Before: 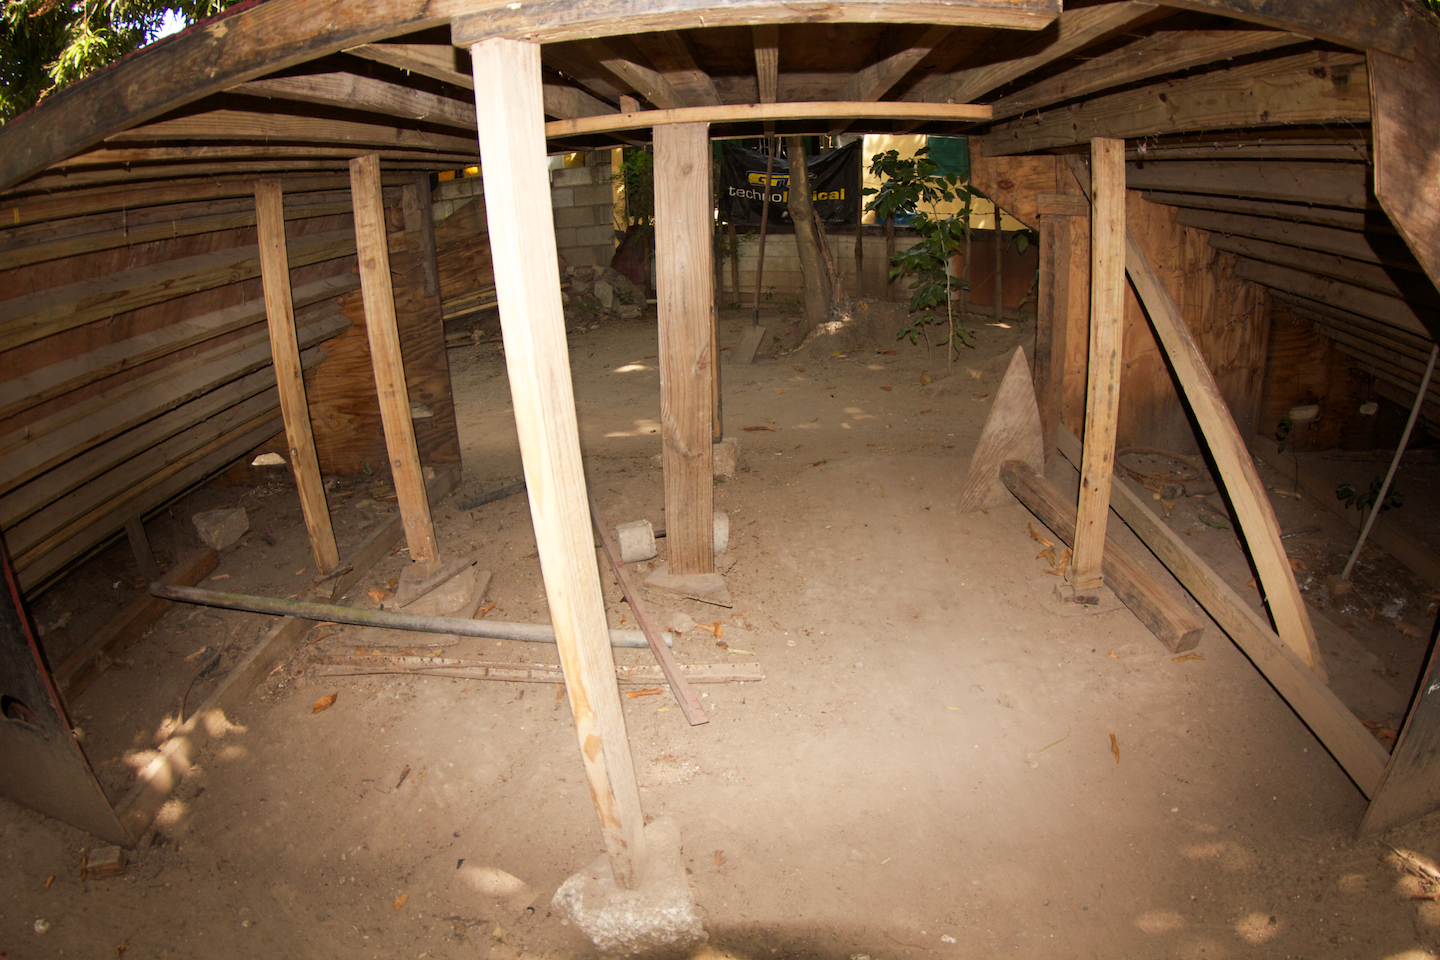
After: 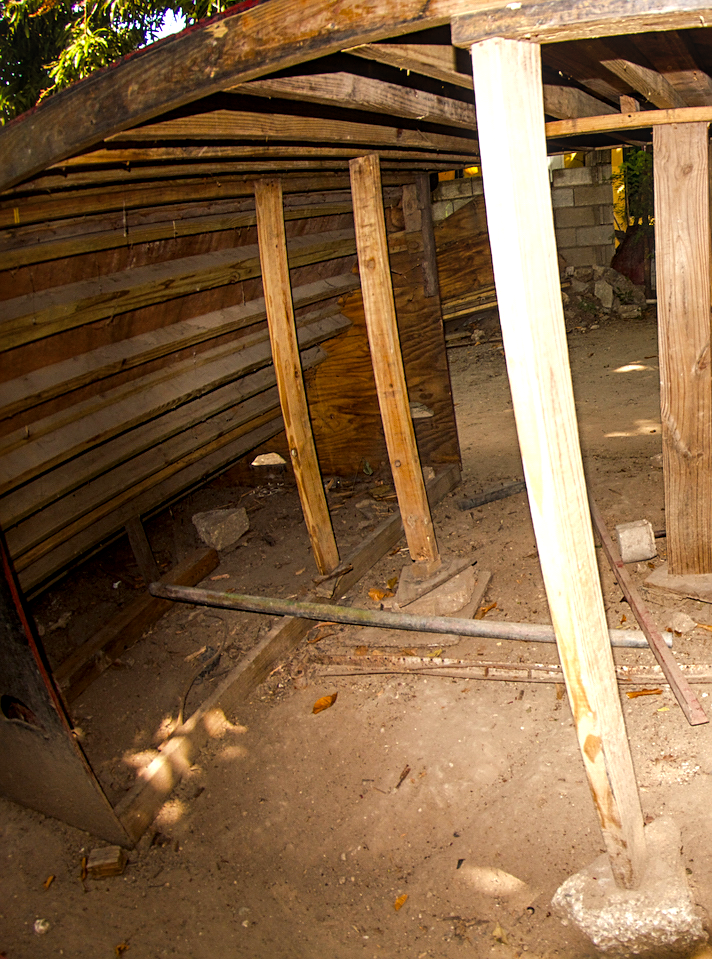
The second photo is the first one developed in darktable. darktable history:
color balance rgb: perceptual saturation grading › global saturation 19.302%, perceptual brilliance grading › mid-tones 9.202%, perceptual brilliance grading › shadows 14.399%, global vibrance 9.859%, contrast 15.573%, saturation formula JzAzBz (2021)
shadows and highlights: shadows 13.33, white point adjustment 1.23, soften with gaussian
crop and rotate: left 0.04%, top 0%, right 50.491%
local contrast: on, module defaults
sharpen: on, module defaults
tone equalizer: edges refinement/feathering 500, mask exposure compensation -1.57 EV, preserve details no
